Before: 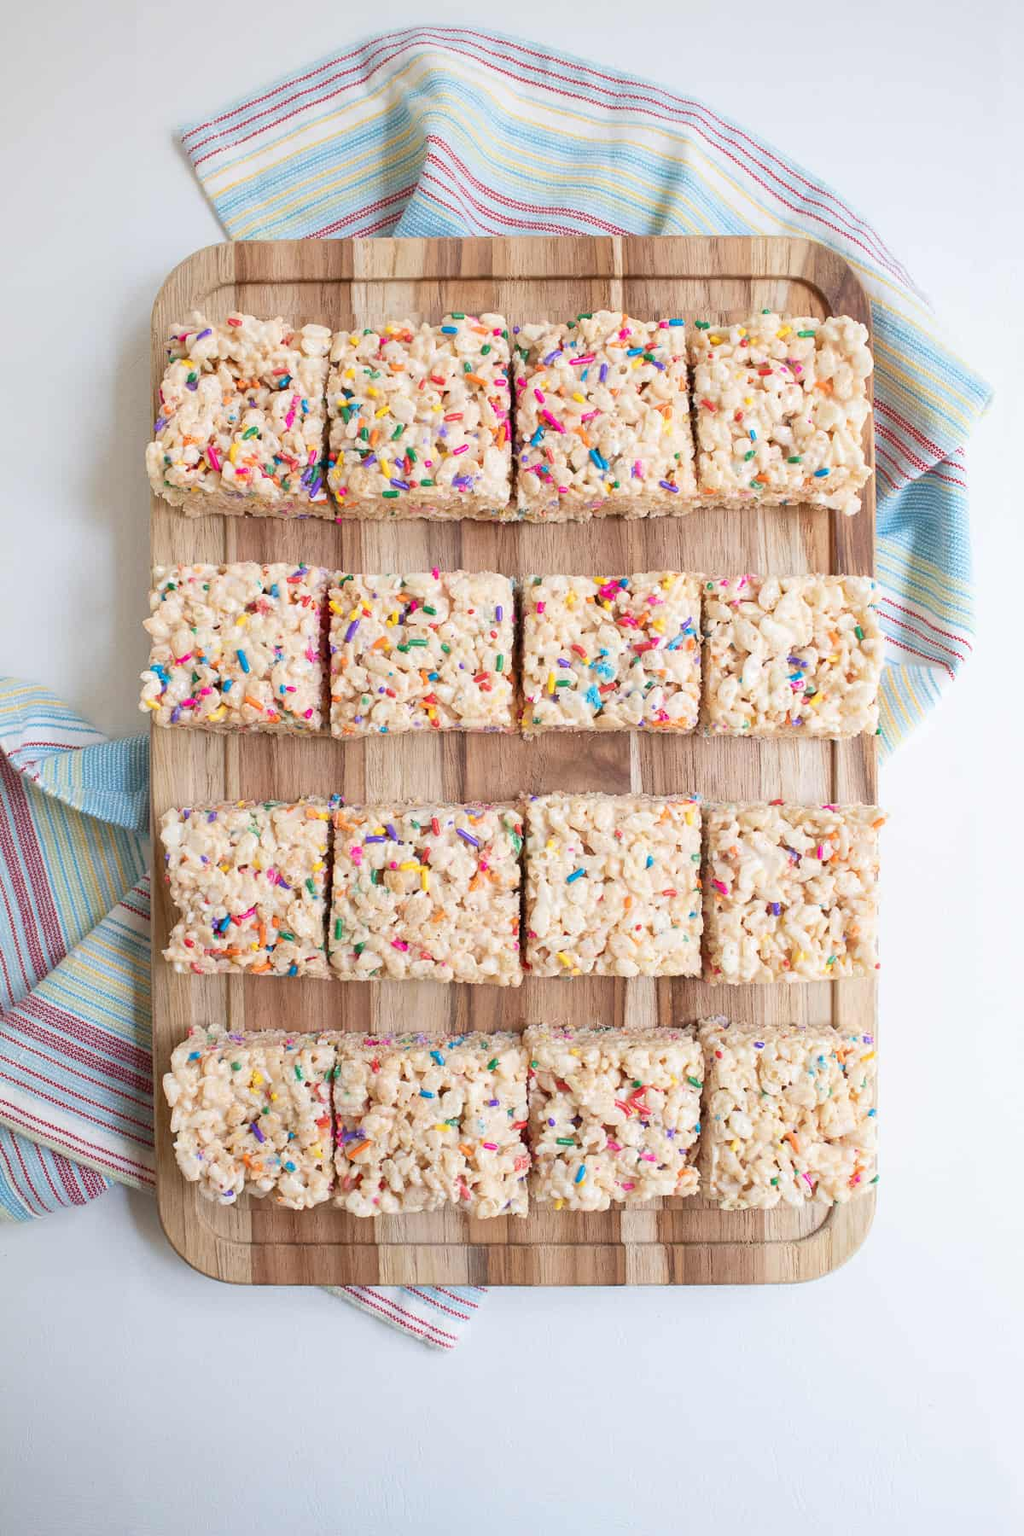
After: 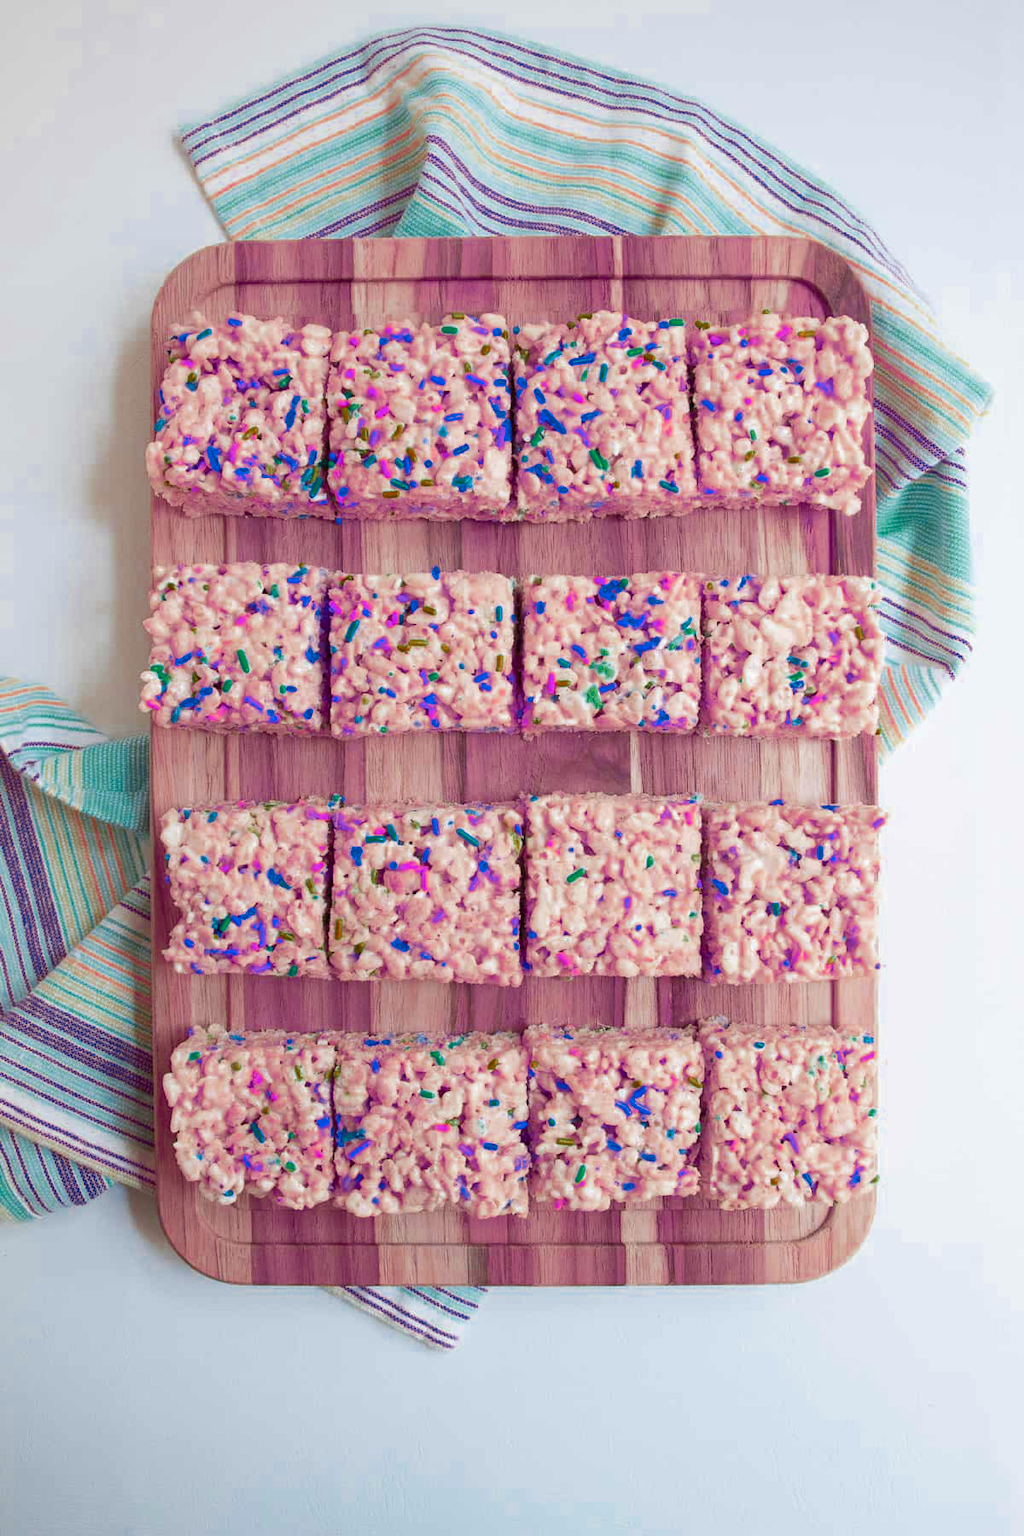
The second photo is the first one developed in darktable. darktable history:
color zones: curves: ch0 [(0.826, 0.353)]; ch1 [(0.242, 0.647) (0.889, 0.342)]; ch2 [(0.246, 0.089) (0.969, 0.068)]
exposure: compensate highlight preservation false
